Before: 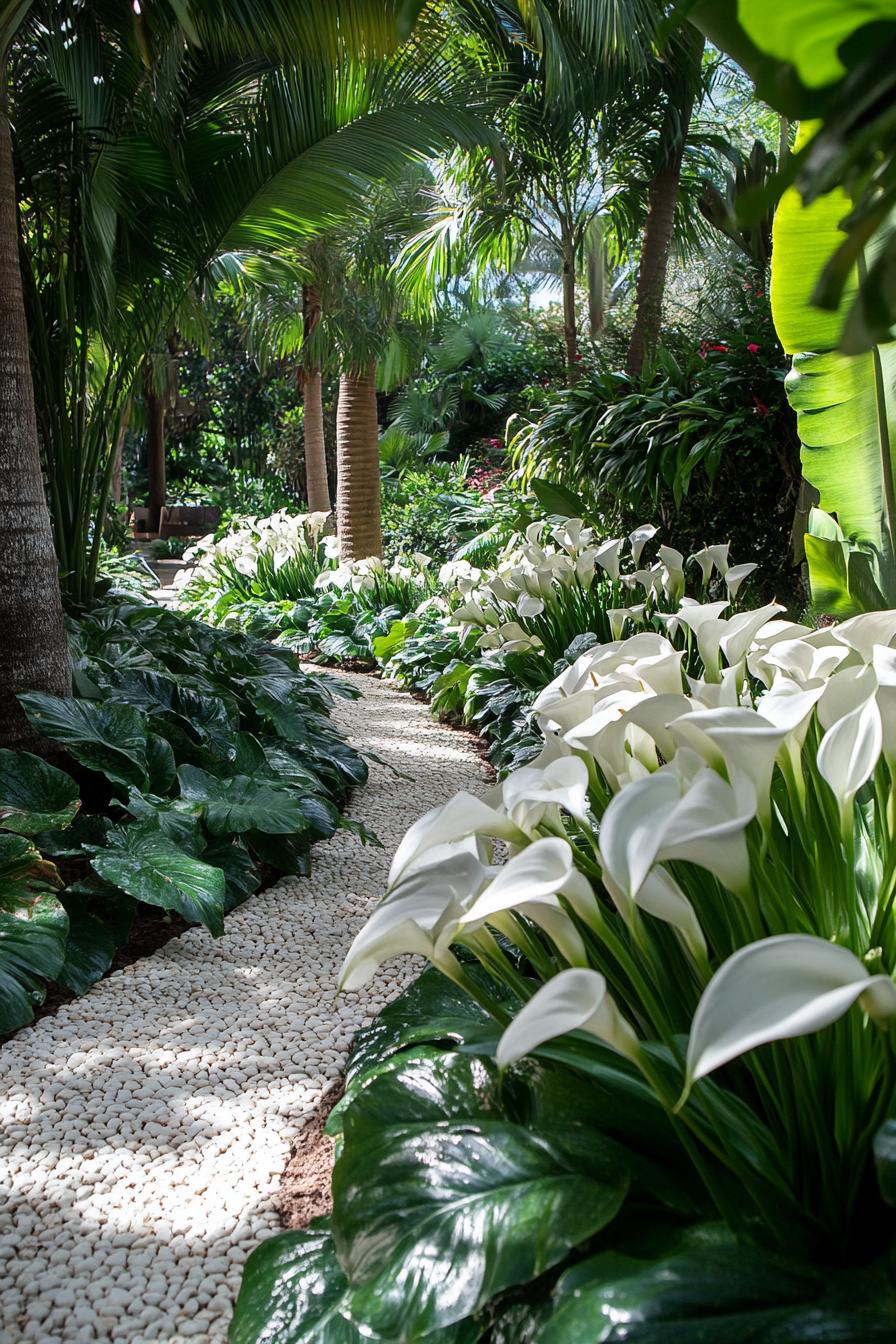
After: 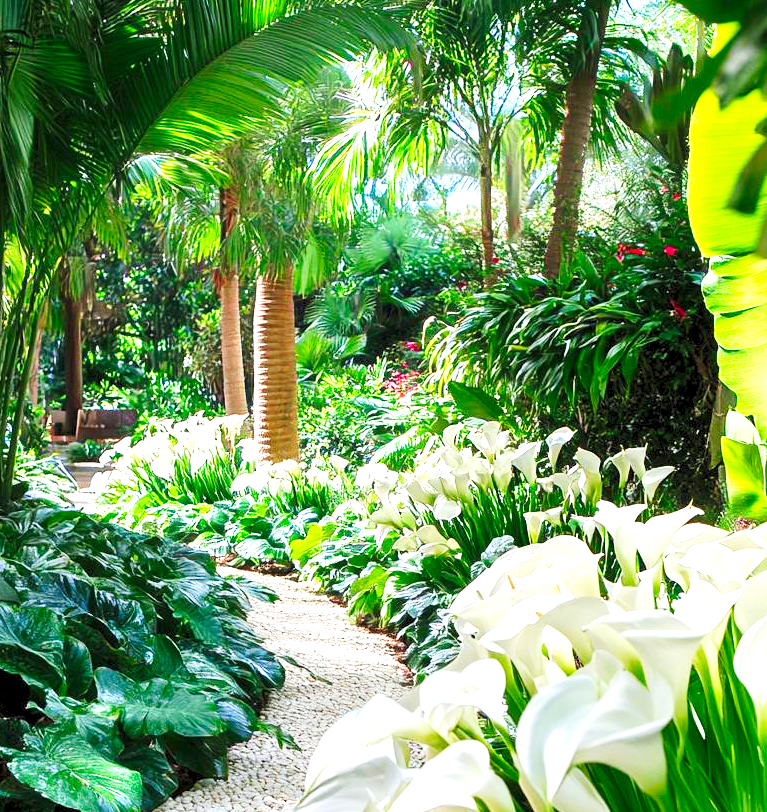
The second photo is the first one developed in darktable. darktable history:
levels: levels [0.008, 0.318, 0.836]
base curve: curves: ch0 [(0, 0) (0.032, 0.025) (0.121, 0.166) (0.206, 0.329) (0.605, 0.79) (1, 1)], preserve colors none
crop and rotate: left 9.345%, top 7.22%, right 4.982%, bottom 32.331%
